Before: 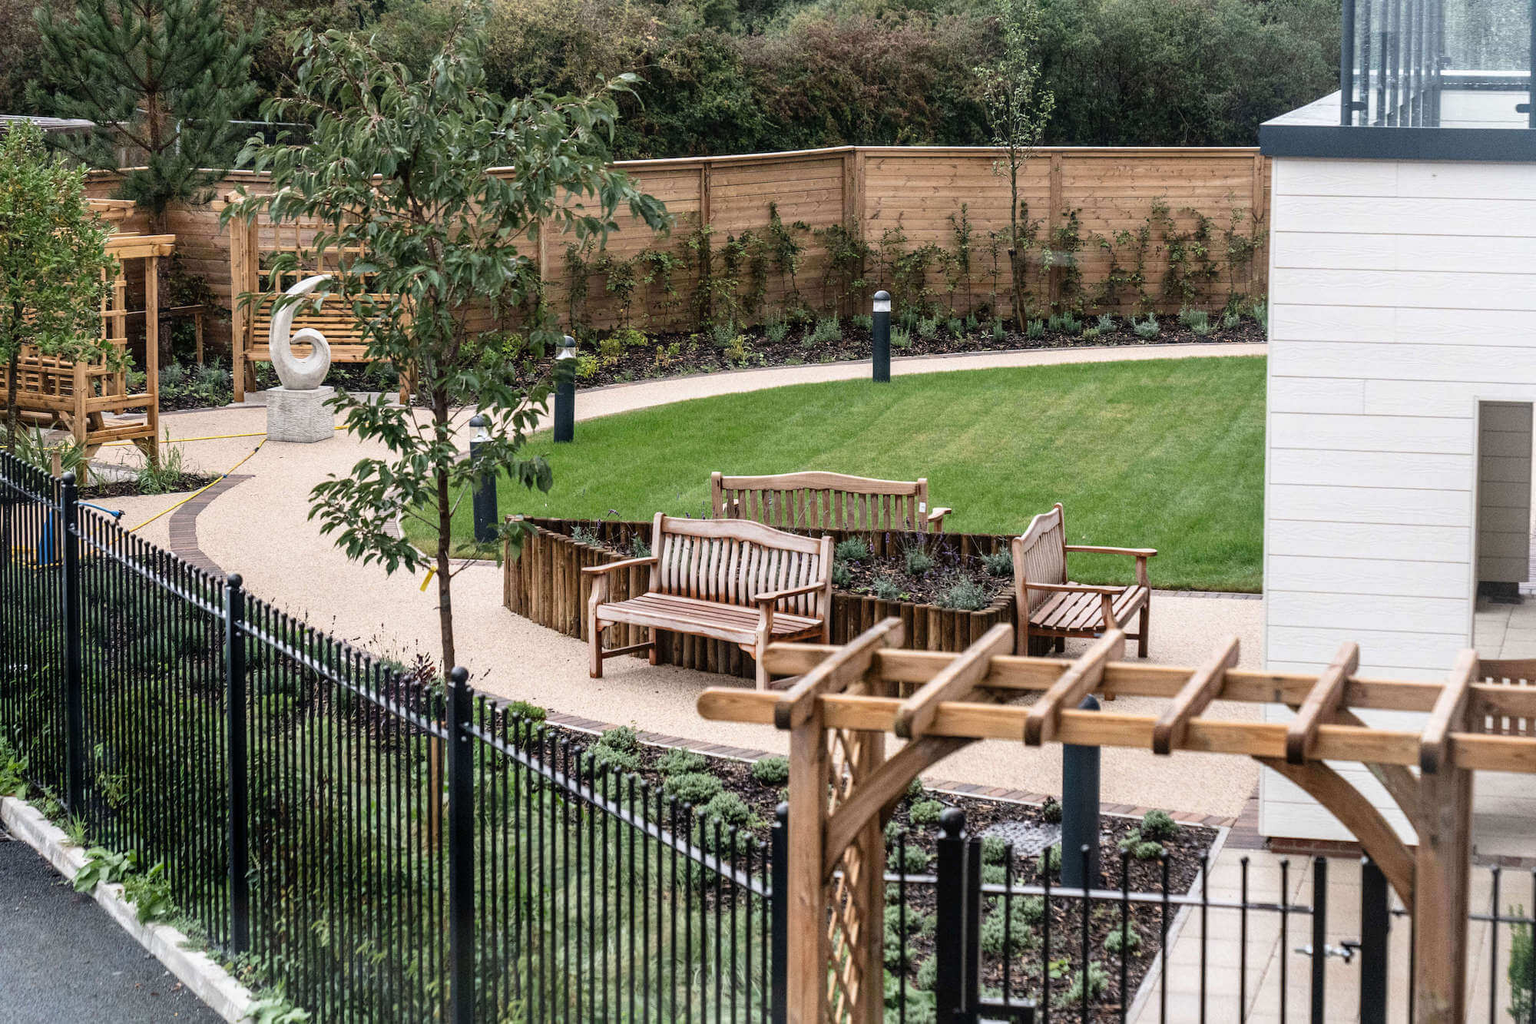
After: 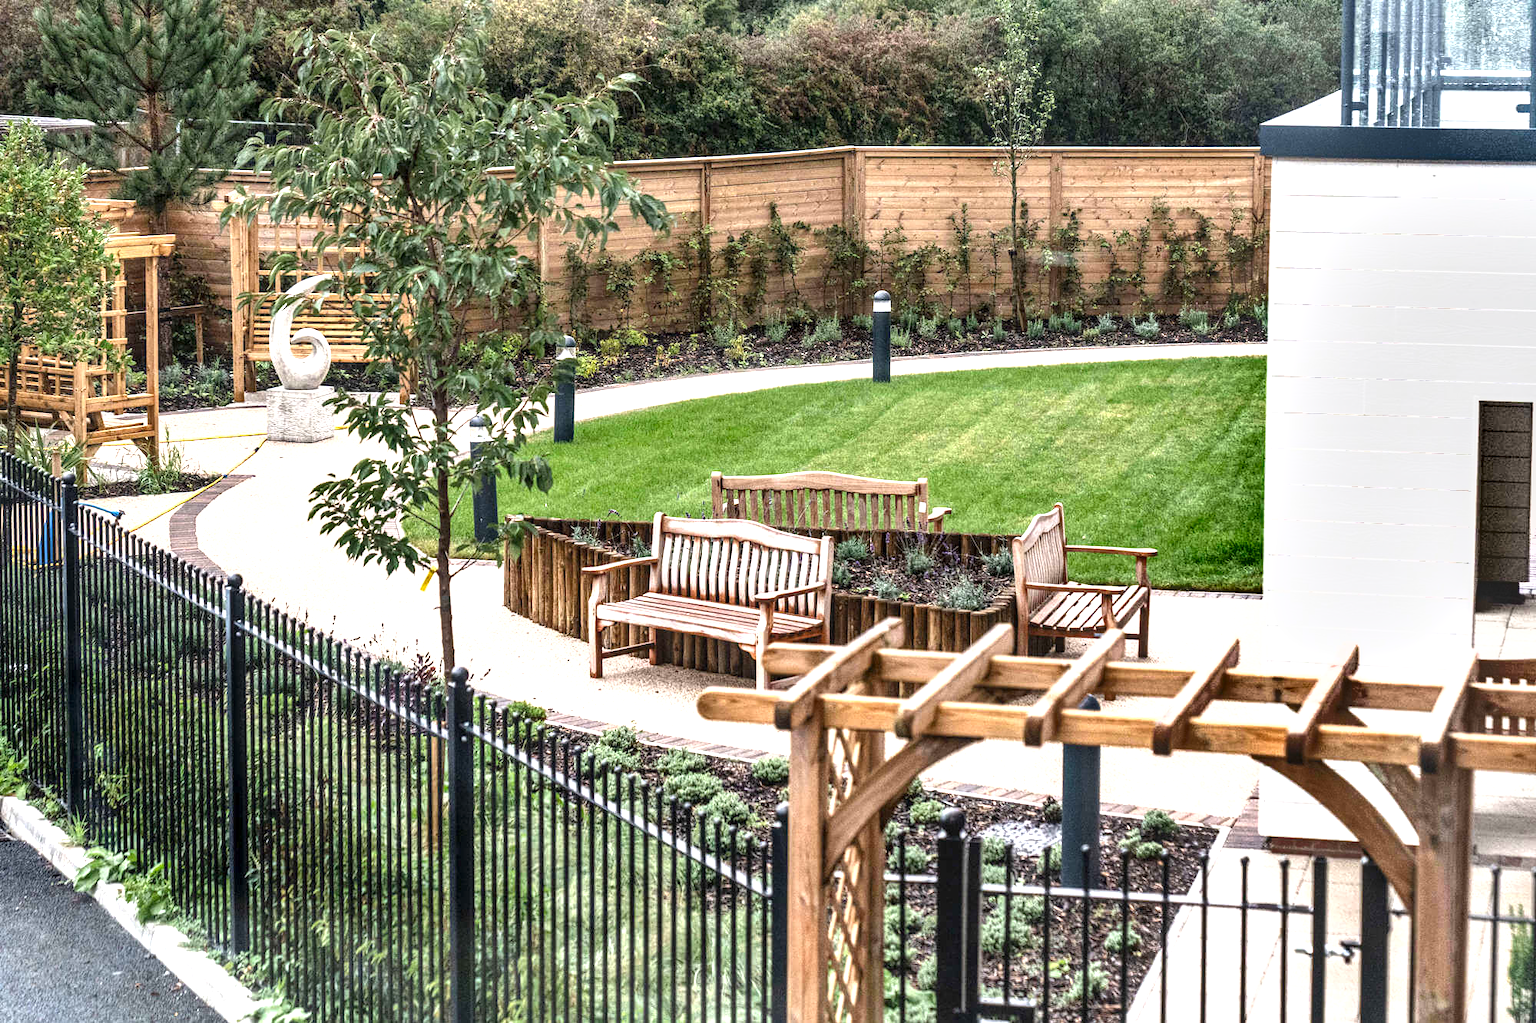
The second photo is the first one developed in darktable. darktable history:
exposure: exposure 1 EV, compensate highlight preservation false
local contrast: on, module defaults
tone equalizer: edges refinement/feathering 500, mask exposure compensation -1.57 EV, preserve details no
shadows and highlights: shadows 43.72, white point adjustment -1.6, soften with gaussian
